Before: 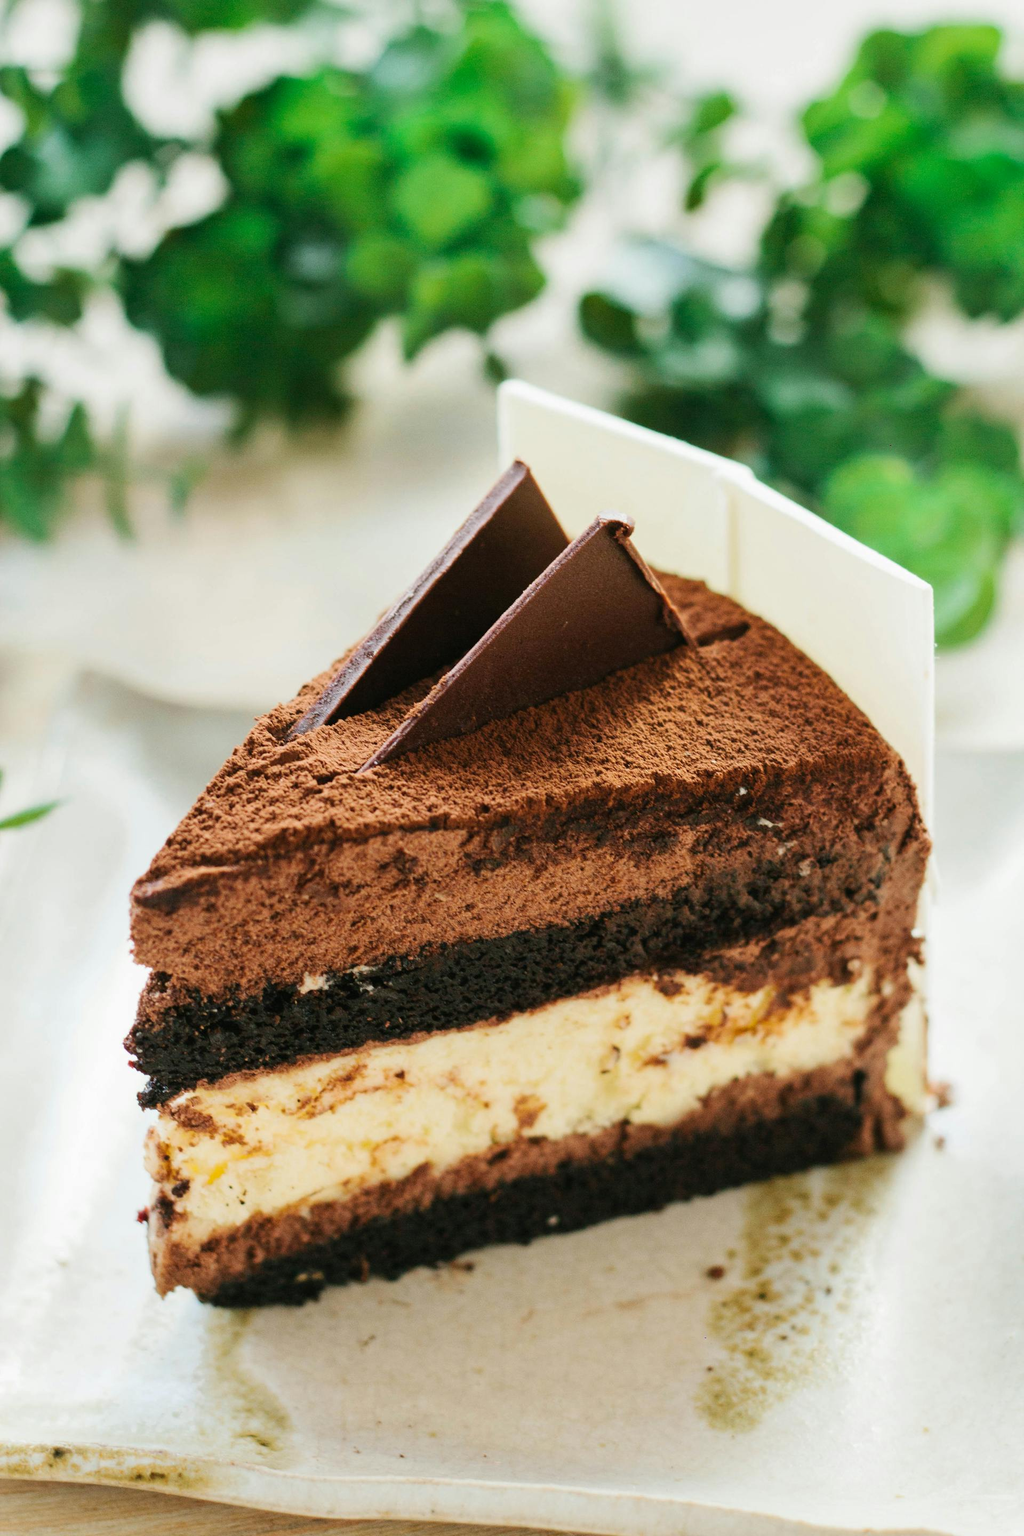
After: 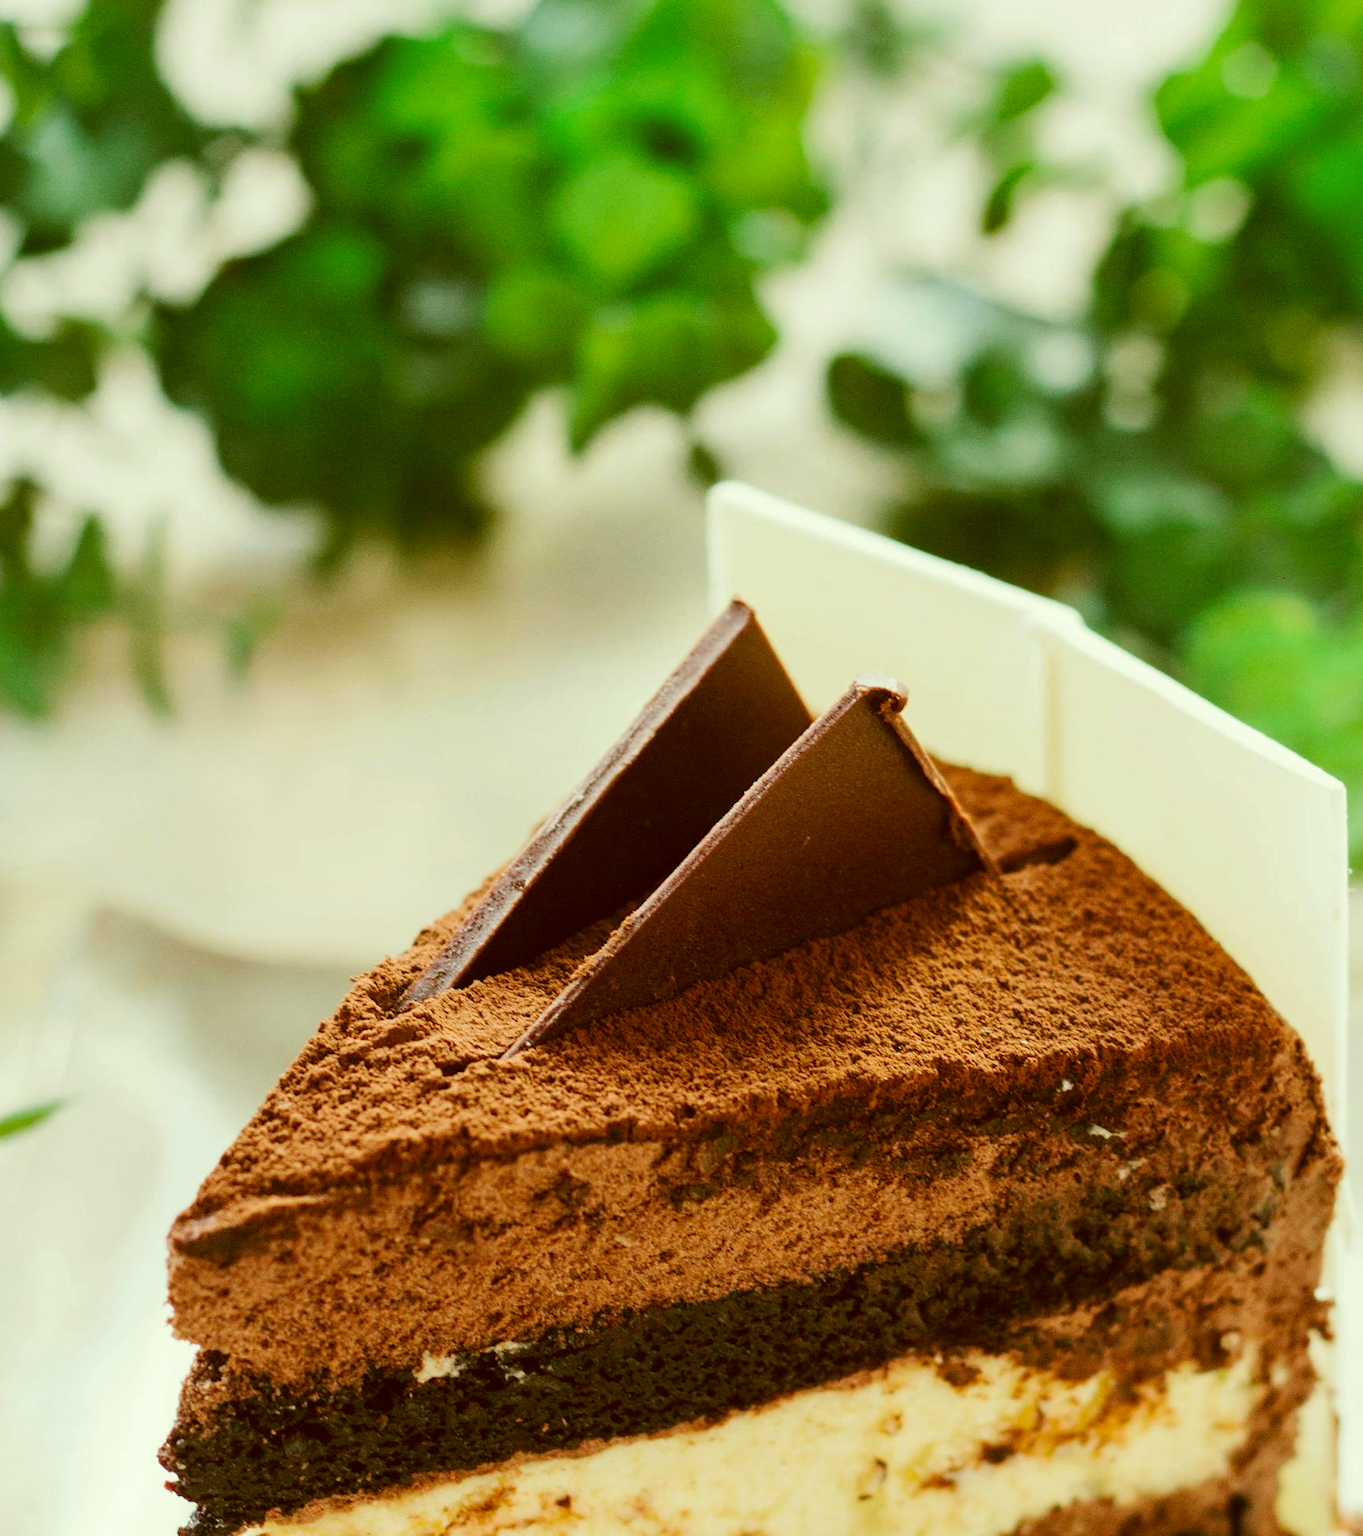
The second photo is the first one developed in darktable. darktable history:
crop: left 1.583%, top 3.389%, right 7.636%, bottom 28.46%
color correction: highlights a* -6.22, highlights b* 9.38, shadows a* 10.72, shadows b* 23.43
